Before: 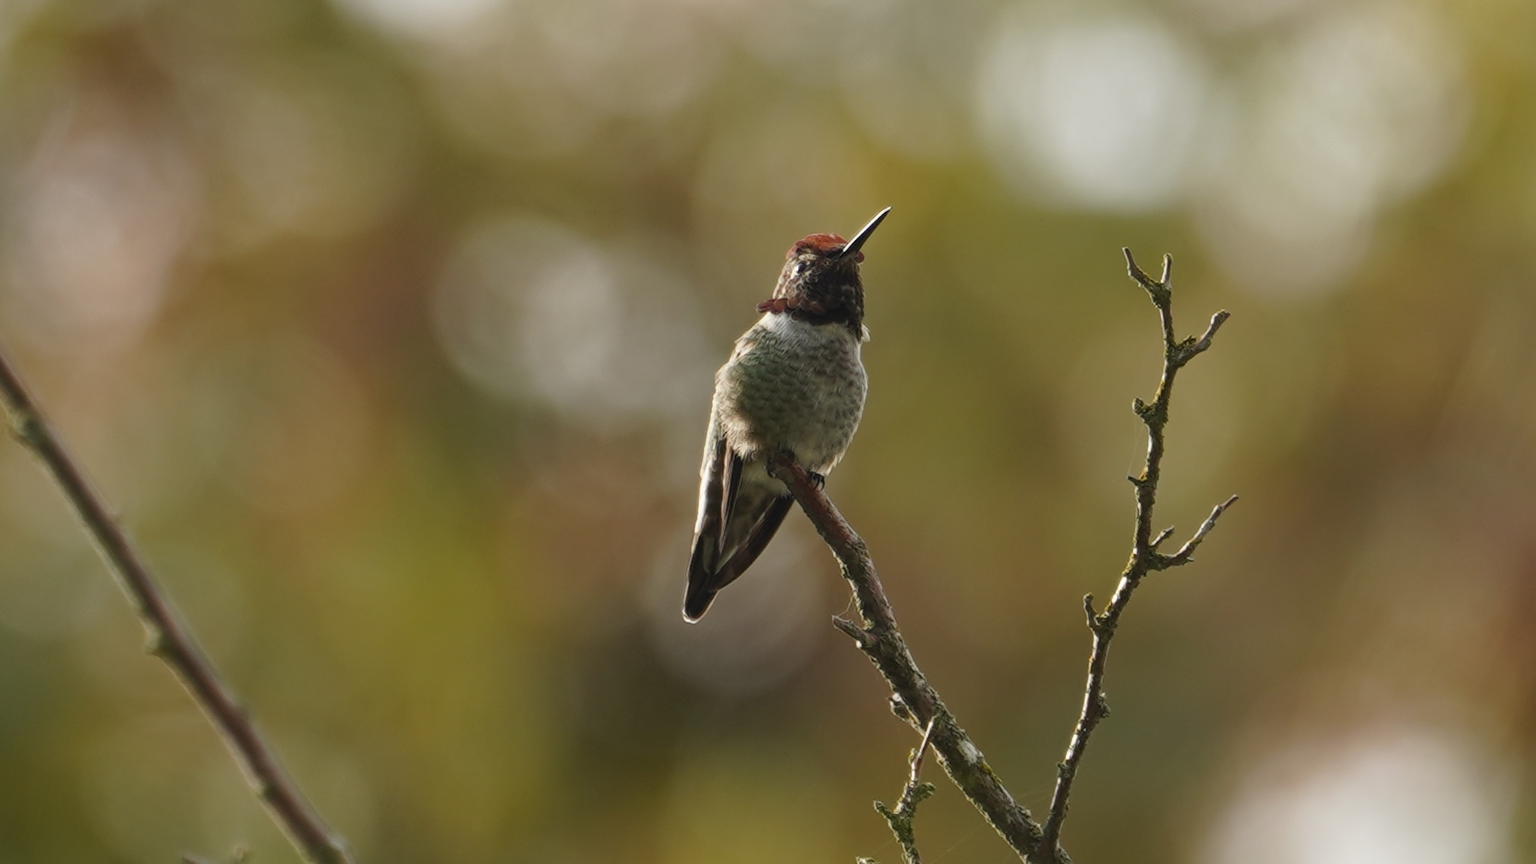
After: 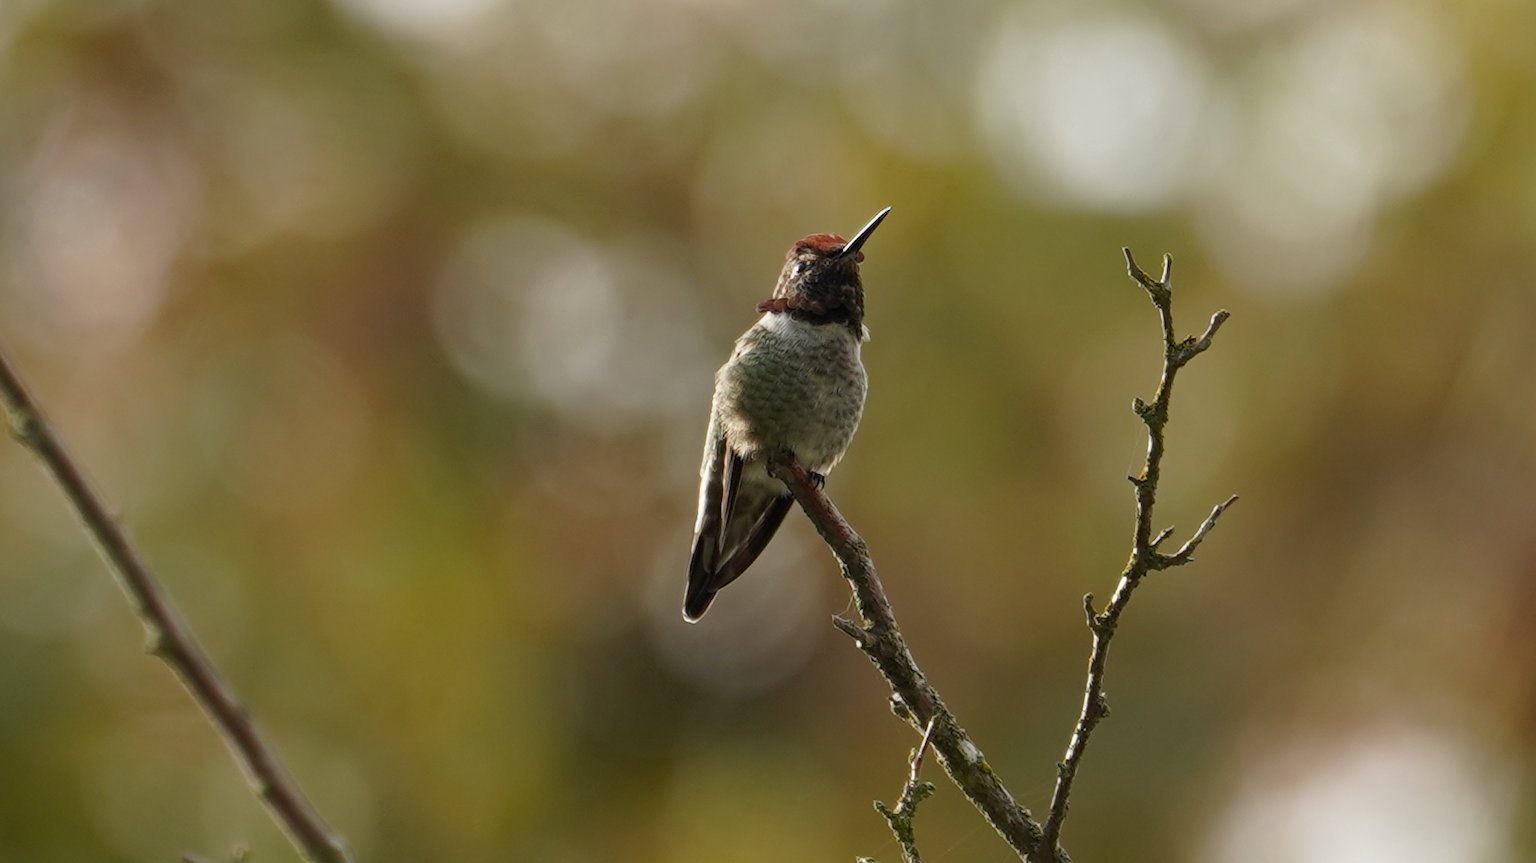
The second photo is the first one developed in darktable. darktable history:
tone equalizer: on, module defaults
exposure: black level correction 0.005, exposure 0.014 EV, compensate highlight preservation false
